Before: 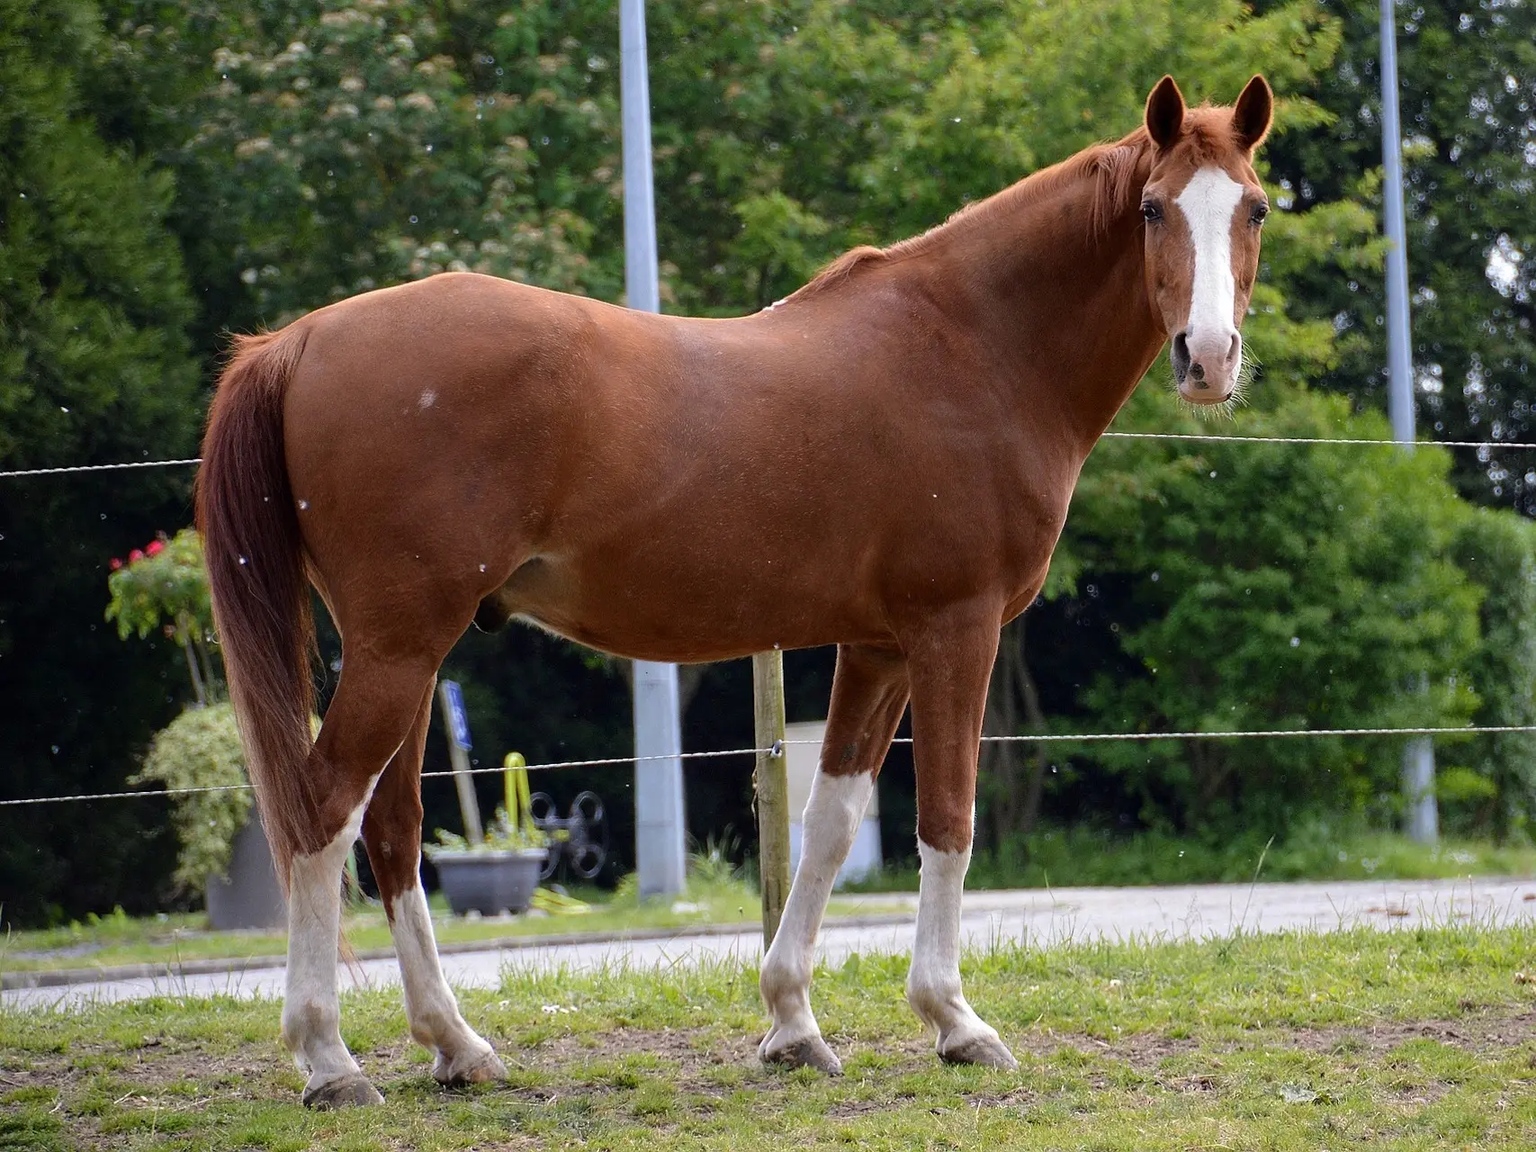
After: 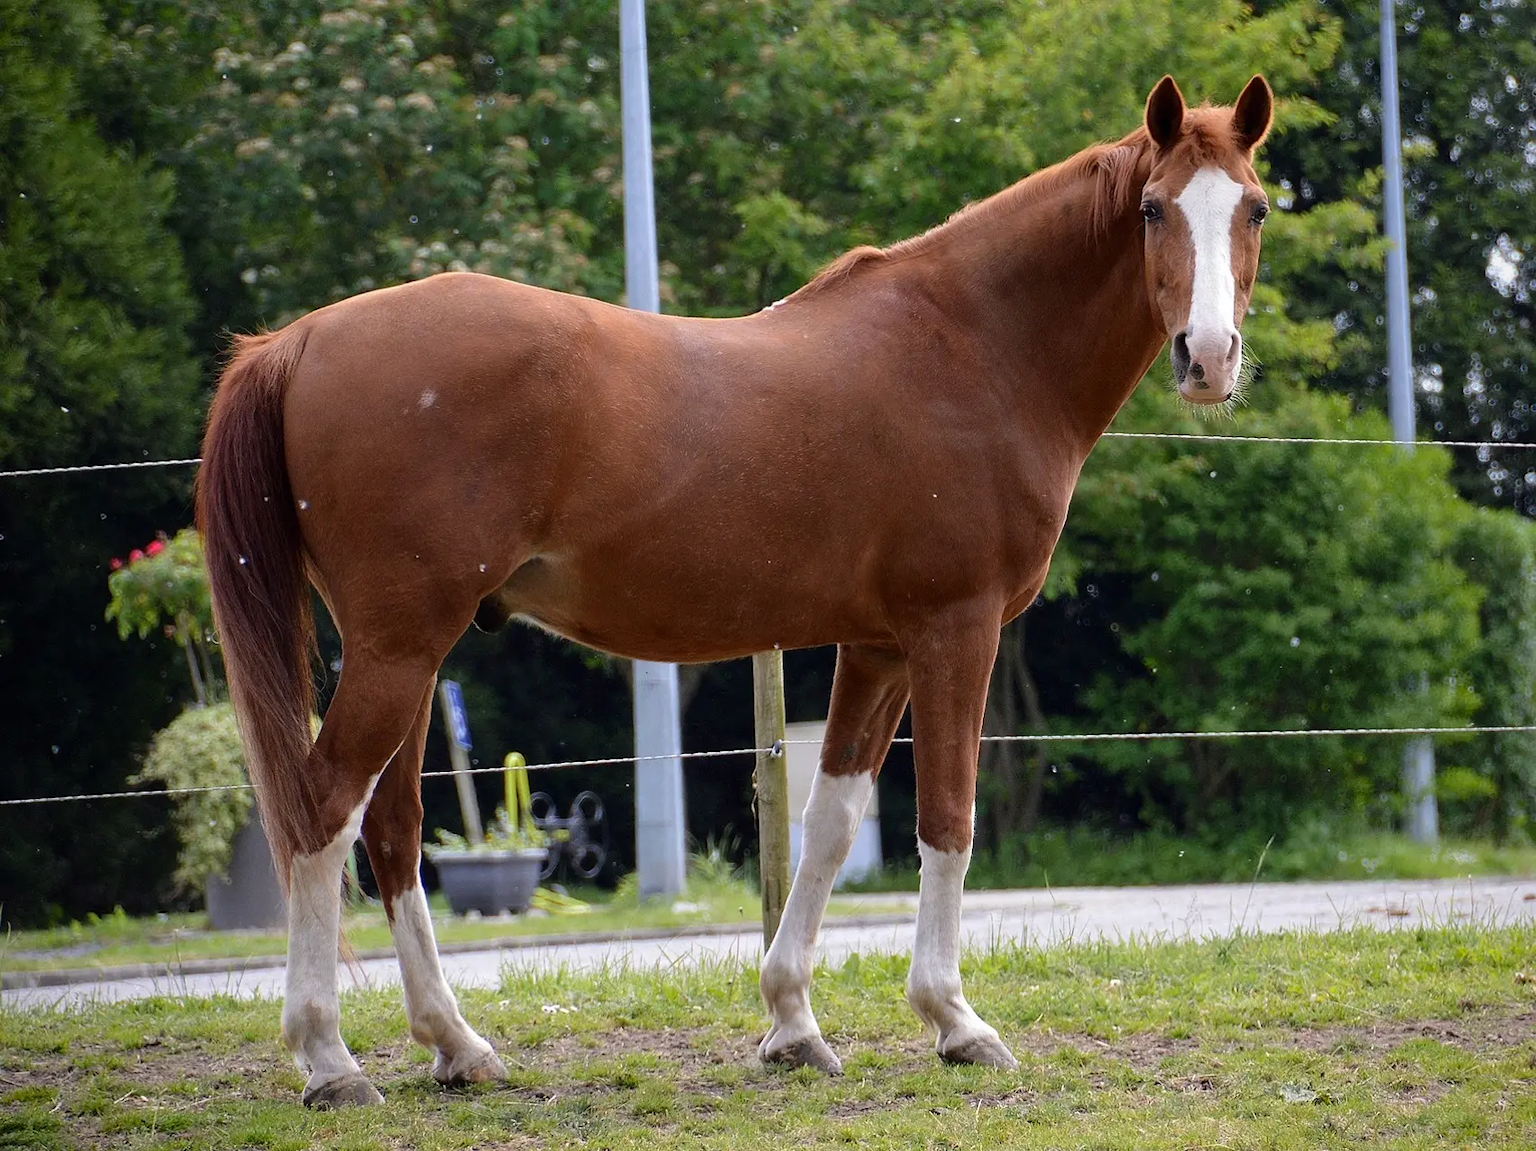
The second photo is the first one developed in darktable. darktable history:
vignetting: fall-off radius 61.04%, brightness -0.25, saturation 0.145
